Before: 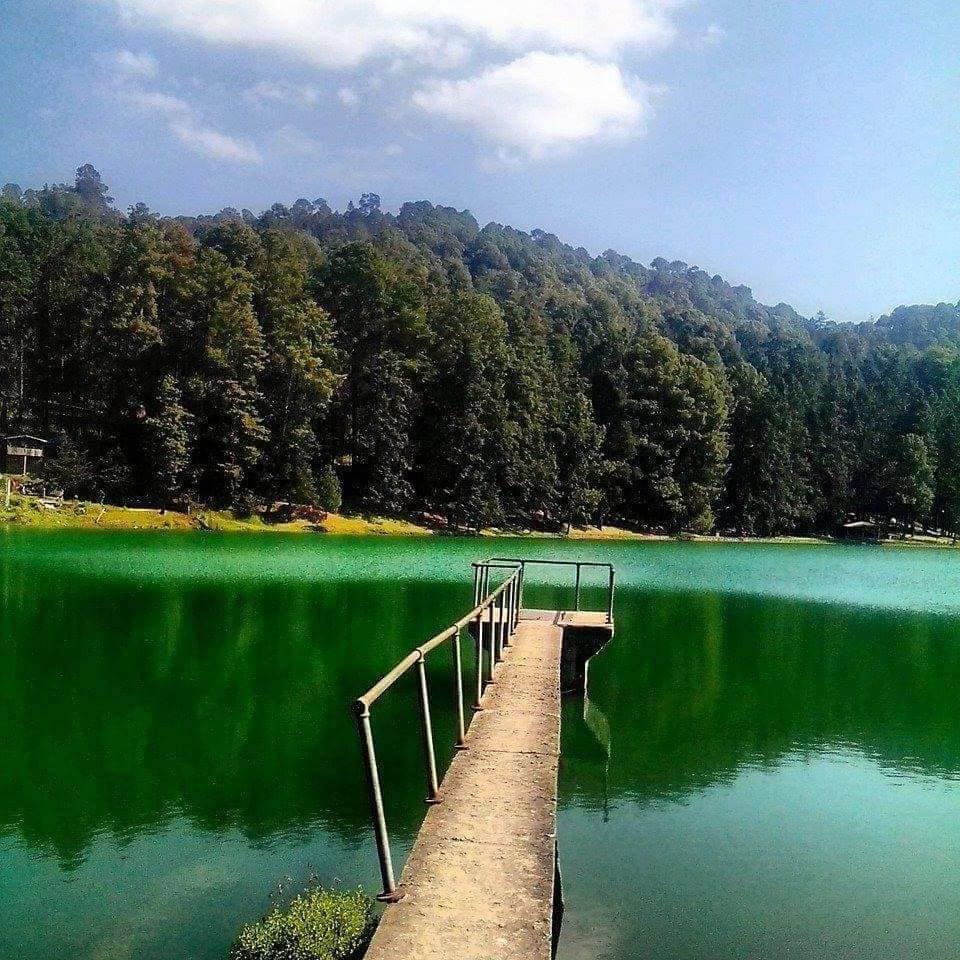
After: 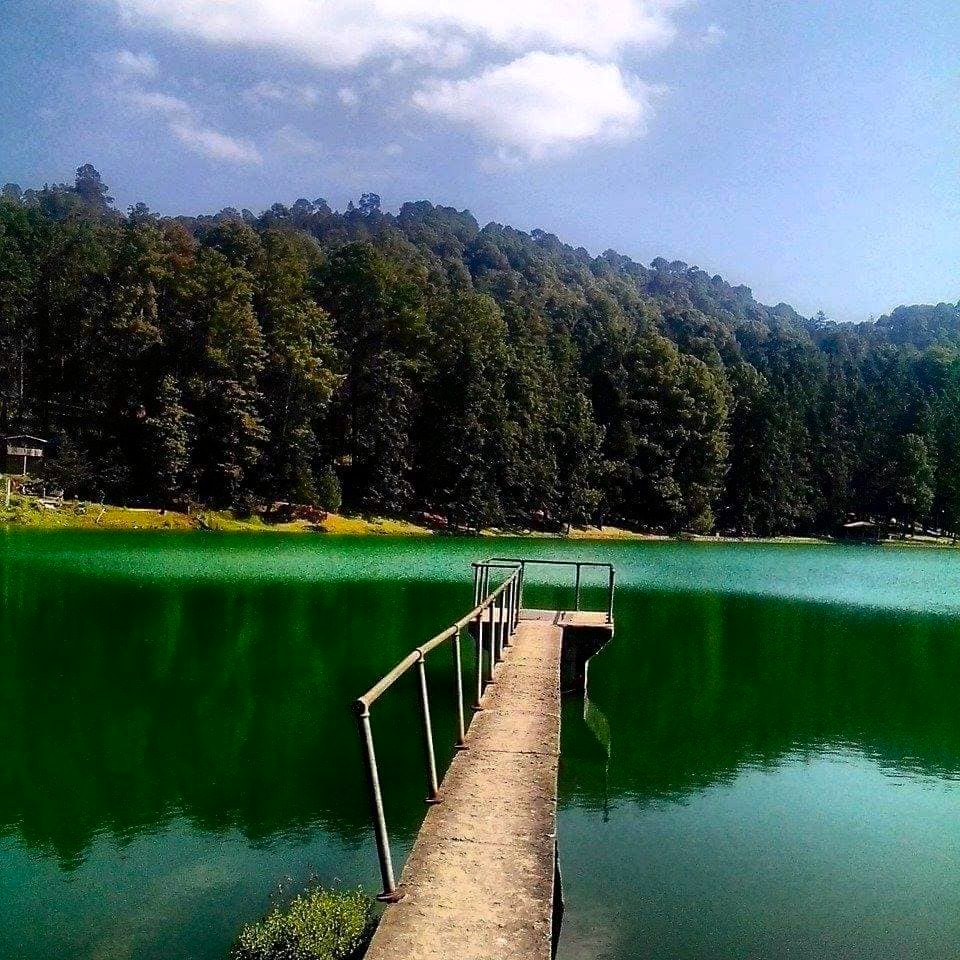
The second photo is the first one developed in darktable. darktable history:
contrast brightness saturation: contrast 0.07, brightness -0.13, saturation 0.06
color calibration: illuminant custom, x 0.348, y 0.366, temperature 4940.58 K
